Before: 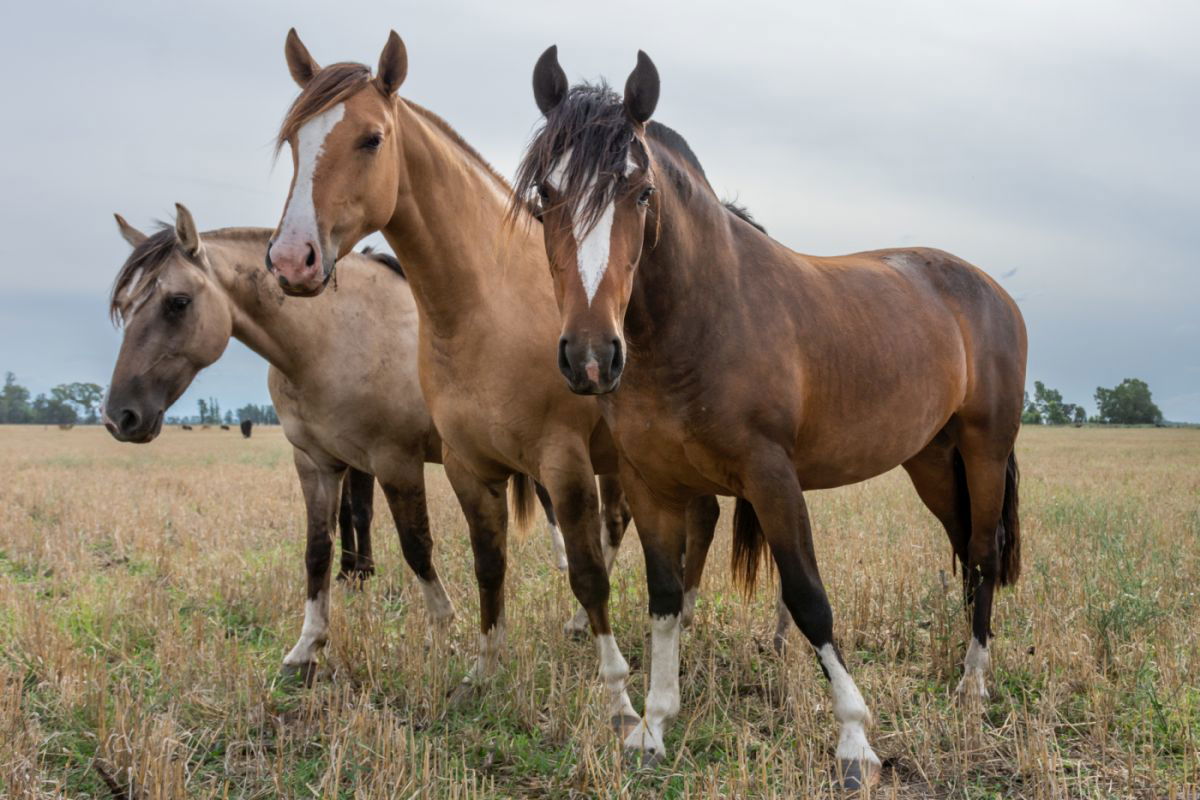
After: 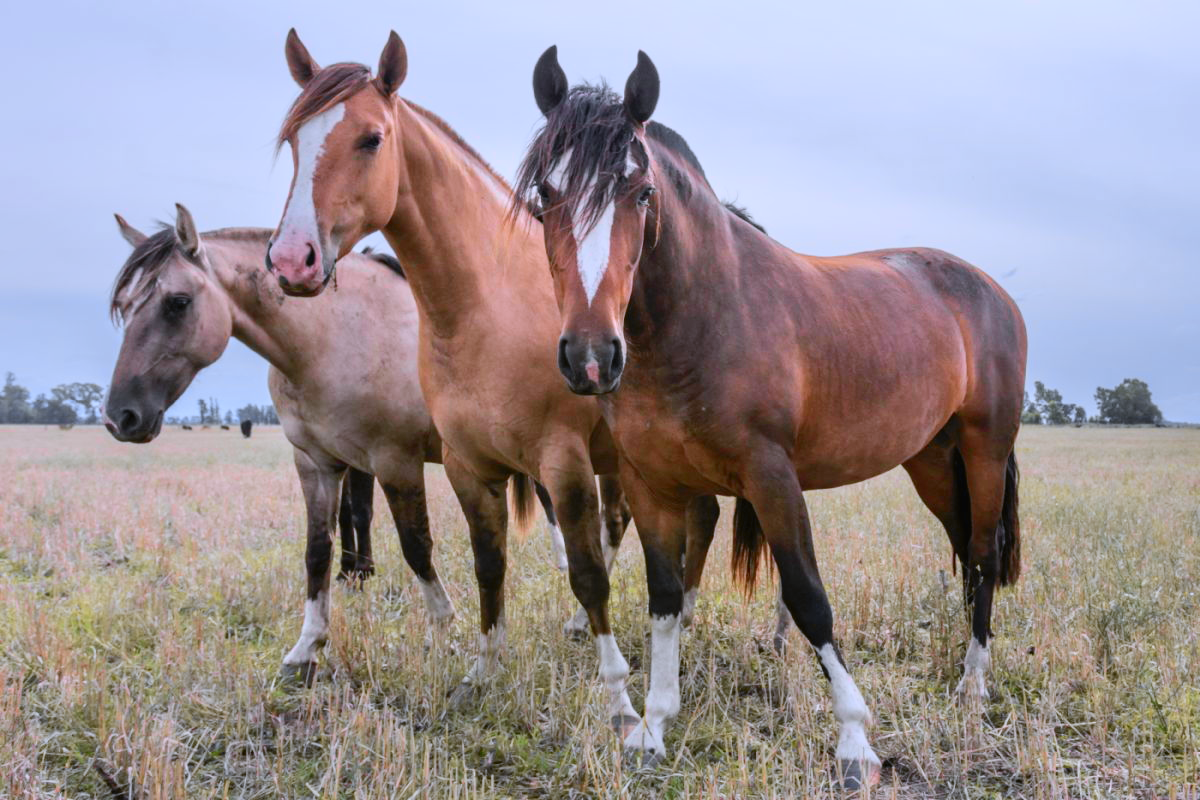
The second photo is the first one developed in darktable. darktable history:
shadows and highlights: shadows 36.58, highlights -27.73, highlights color adjustment 52.15%, soften with gaussian
tone curve: curves: ch0 [(0, 0.017) (0.239, 0.277) (0.508, 0.593) (0.826, 0.855) (1, 0.945)]; ch1 [(0, 0) (0.401, 0.42) (0.442, 0.47) (0.492, 0.498) (0.511, 0.504) (0.555, 0.586) (0.681, 0.739) (1, 1)]; ch2 [(0, 0) (0.411, 0.433) (0.5, 0.504) (0.545, 0.574) (1, 1)], color space Lab, independent channels, preserve colors none
color calibration: gray › normalize channels true, illuminant as shot in camera, x 0.379, y 0.397, temperature 4133.71 K, gamut compression 0.017
